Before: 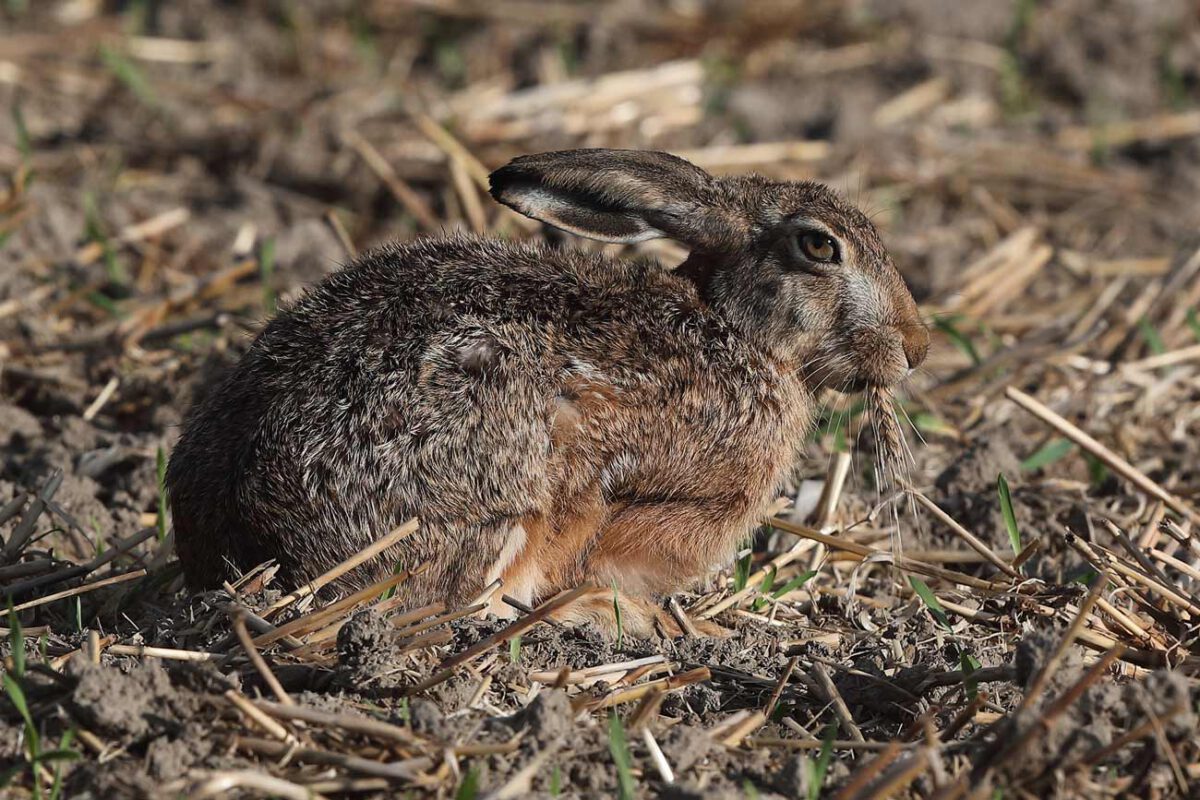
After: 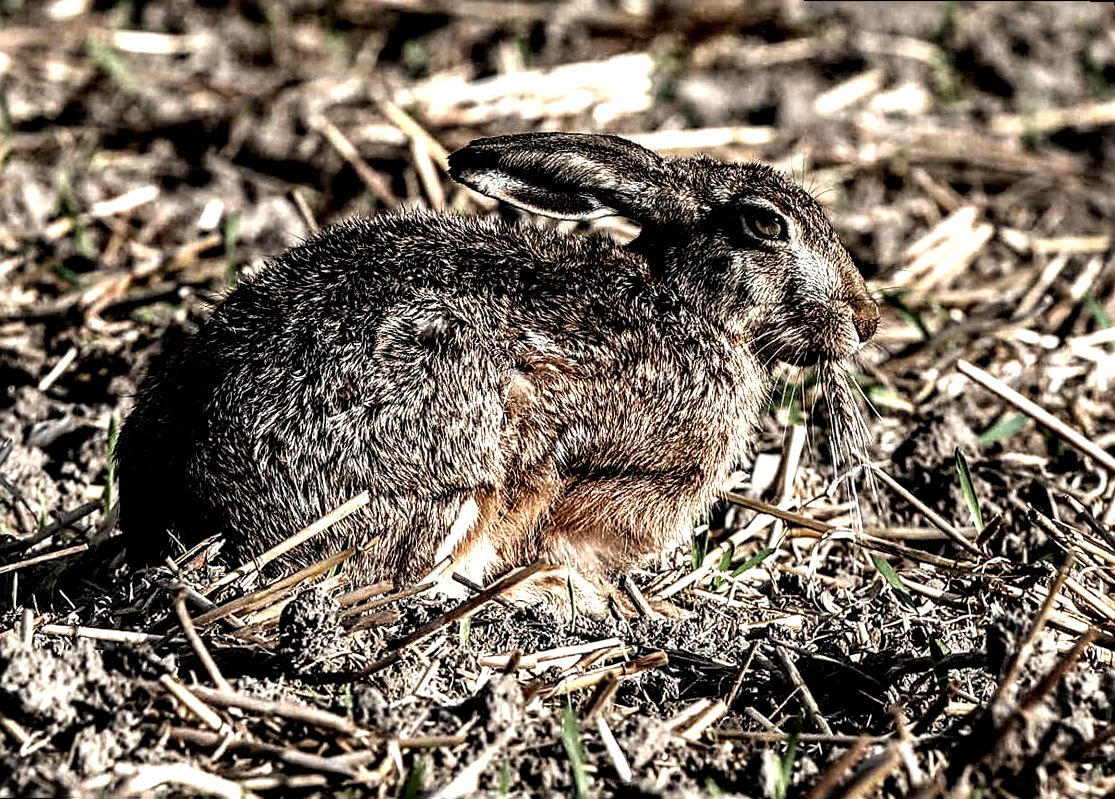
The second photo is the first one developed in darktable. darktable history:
local contrast: highlights 115%, shadows 42%, detail 293%
levels: levels [0.031, 0.5, 0.969]
sharpen: on, module defaults
rotate and perspective: rotation 0.215°, lens shift (vertical) -0.139, crop left 0.069, crop right 0.939, crop top 0.002, crop bottom 0.996
